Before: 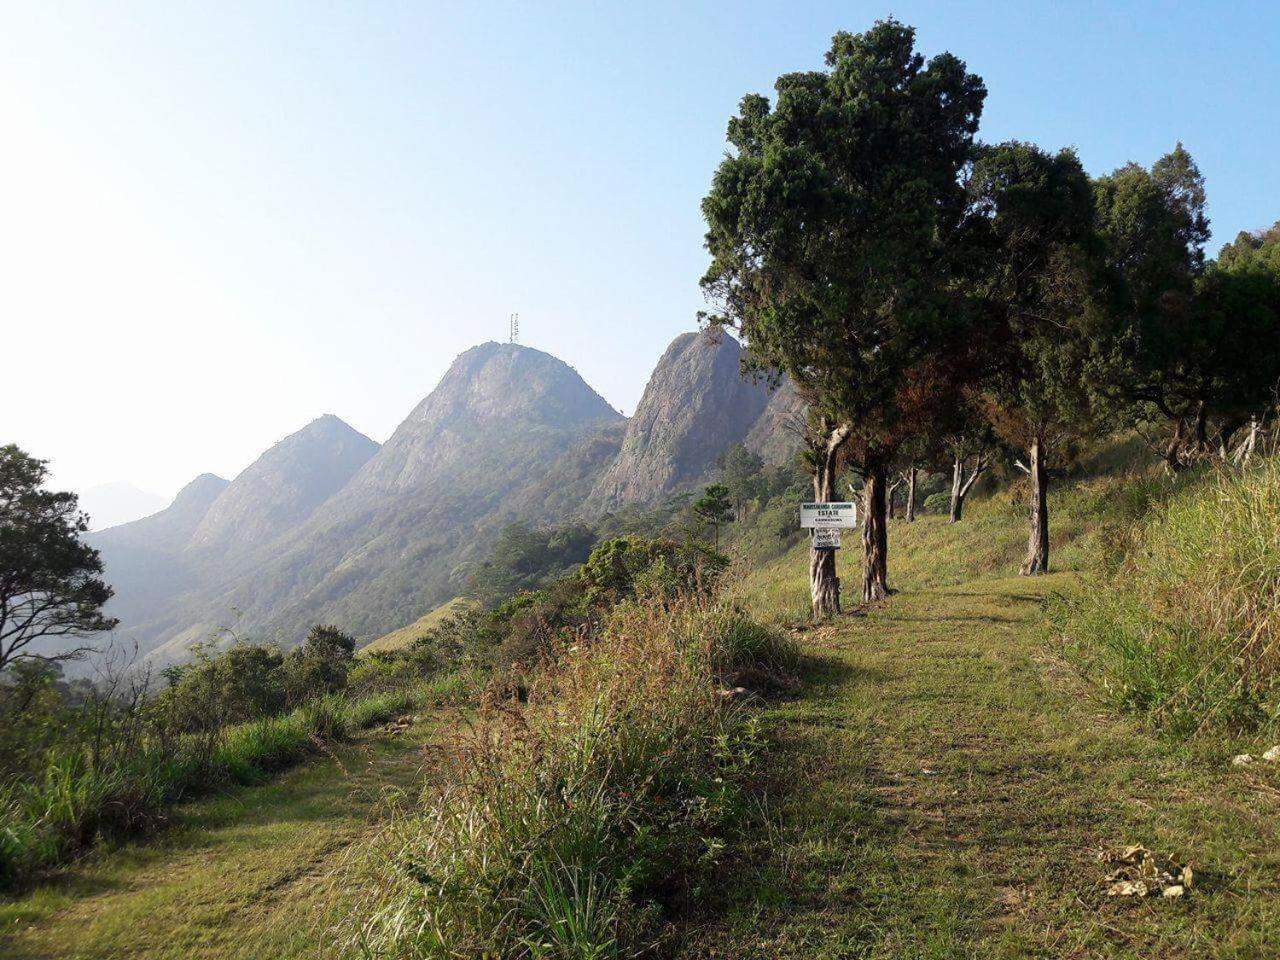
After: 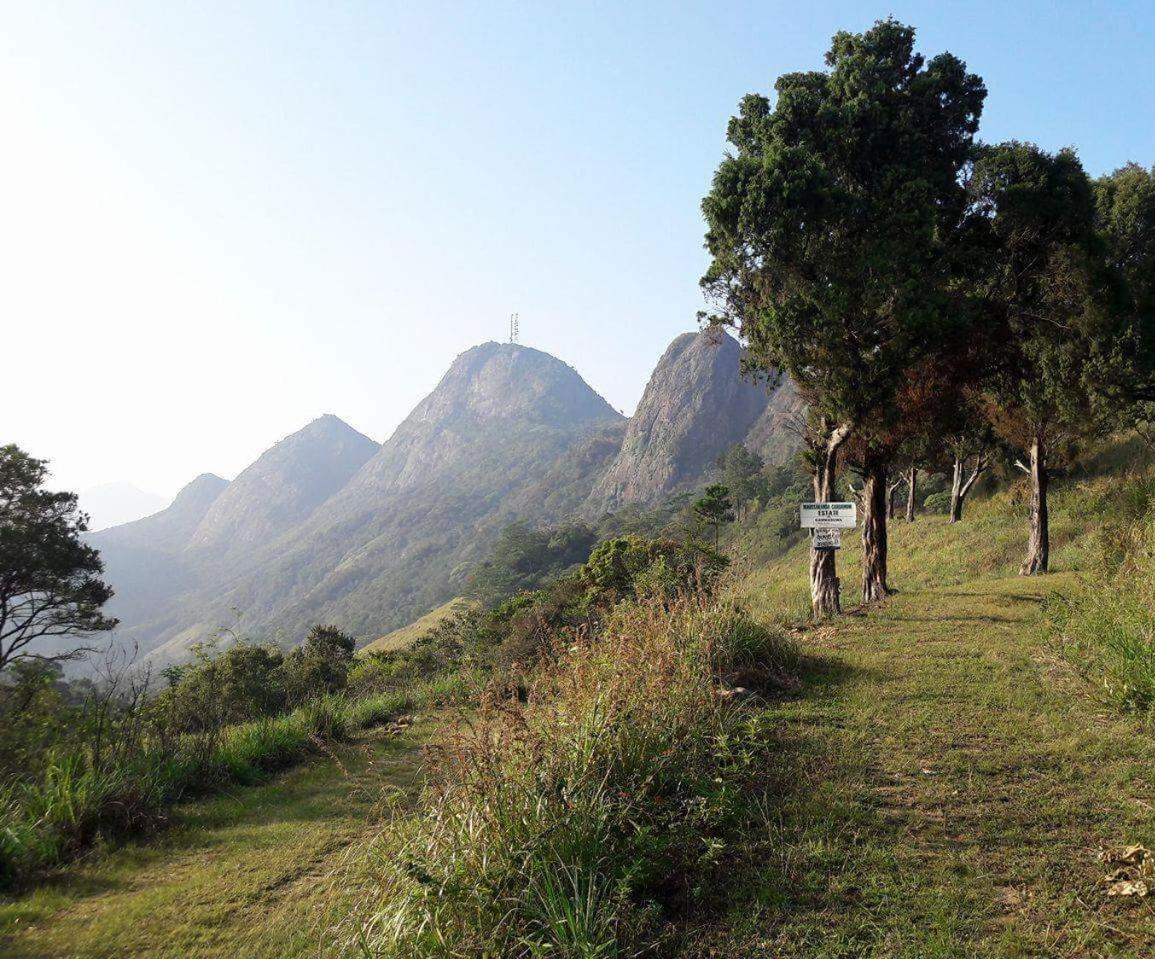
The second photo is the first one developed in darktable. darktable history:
crop: right 9.474%, bottom 0.042%
